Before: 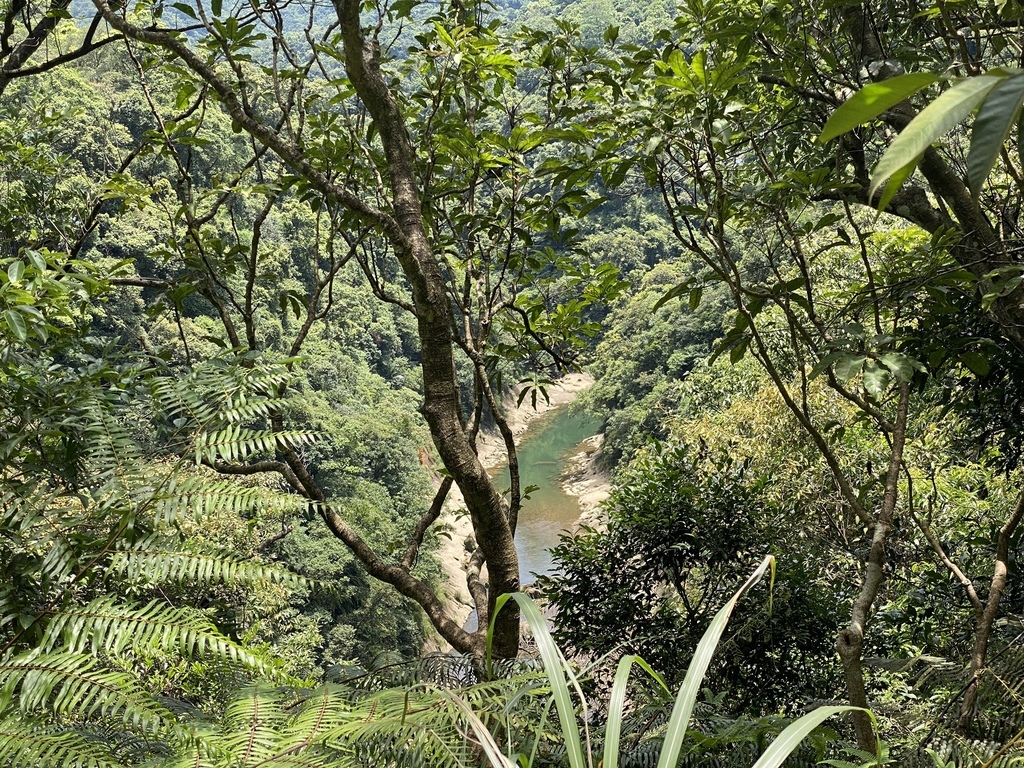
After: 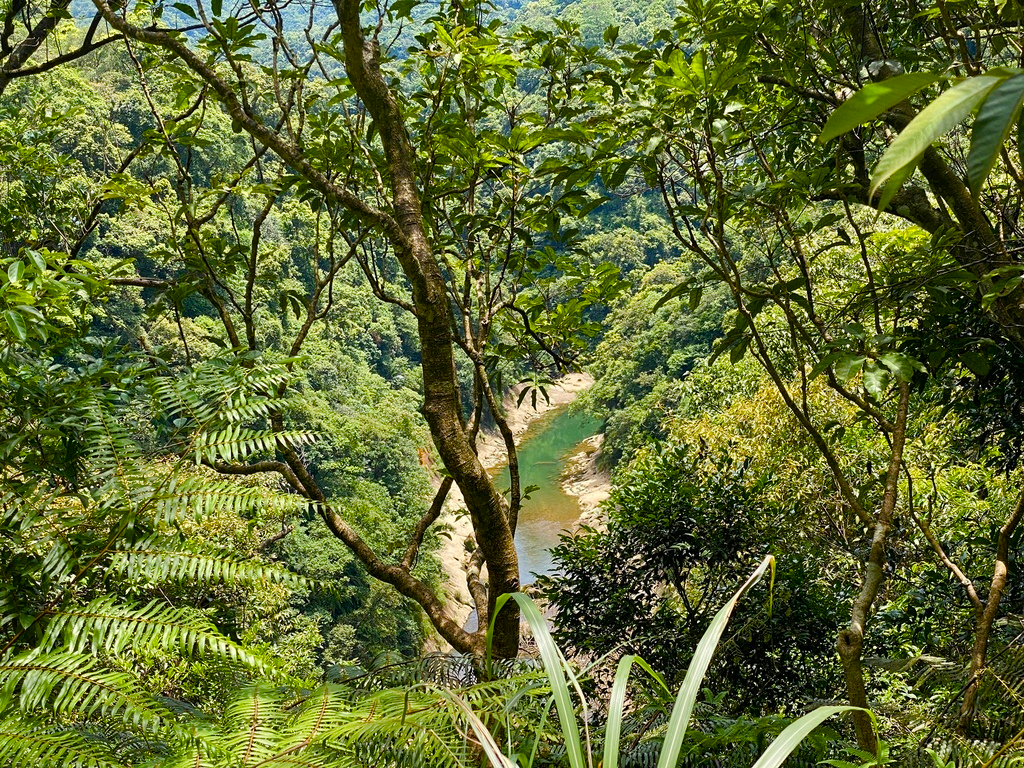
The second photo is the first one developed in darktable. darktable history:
color balance rgb: perceptual saturation grading › global saturation 54.623%, perceptual saturation grading › highlights -50.323%, perceptual saturation grading › mid-tones 39.814%, perceptual saturation grading › shadows 30.505%, global vibrance 20%
